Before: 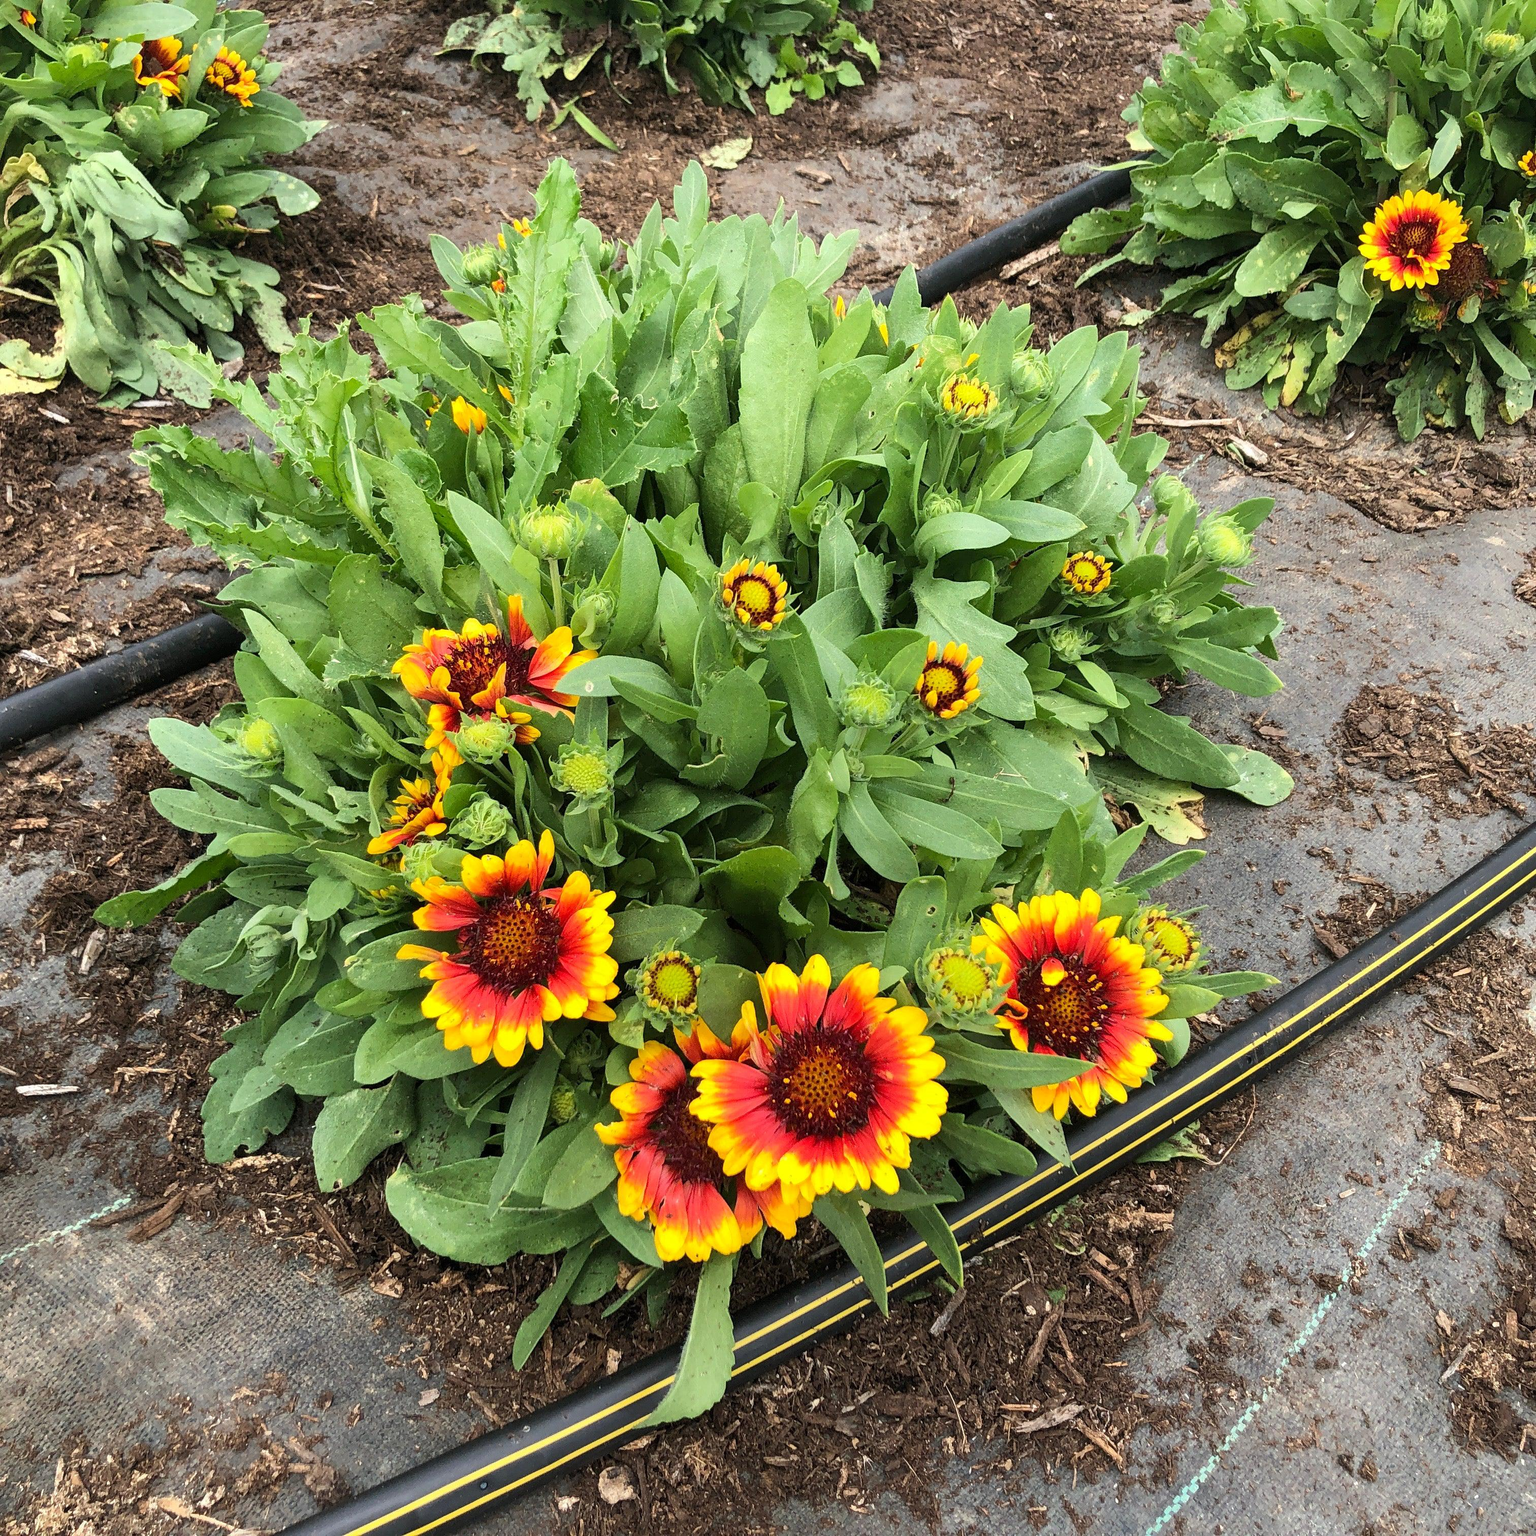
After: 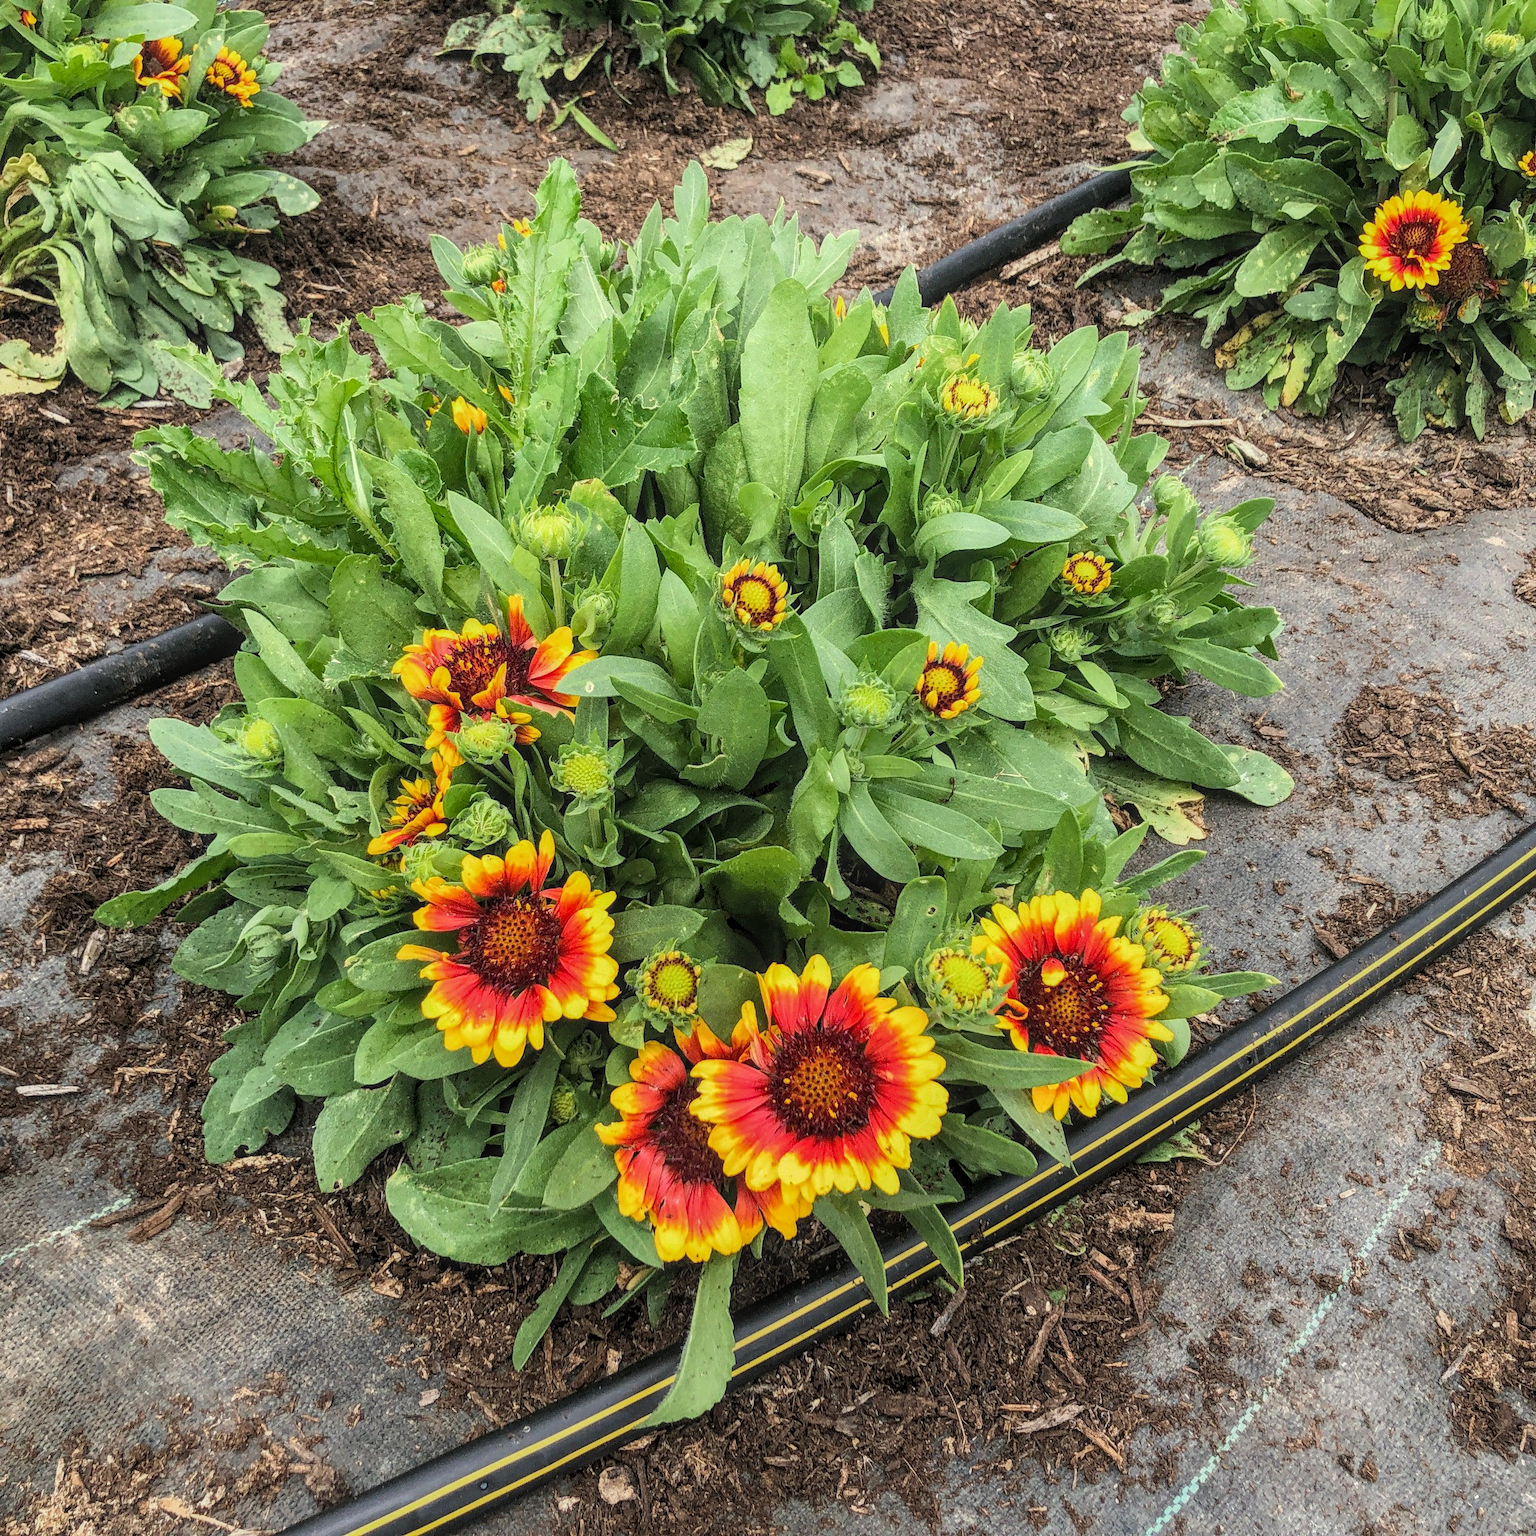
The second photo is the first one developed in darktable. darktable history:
local contrast: highlights 75%, shadows 55%, detail 176%, midtone range 0.204
filmic rgb: black relative exposure -11.39 EV, white relative exposure 3.25 EV, threshold -0.318 EV, transition 3.19 EV, structure ↔ texture 99.22%, hardness 6.75, color science v6 (2022), enable highlight reconstruction true
